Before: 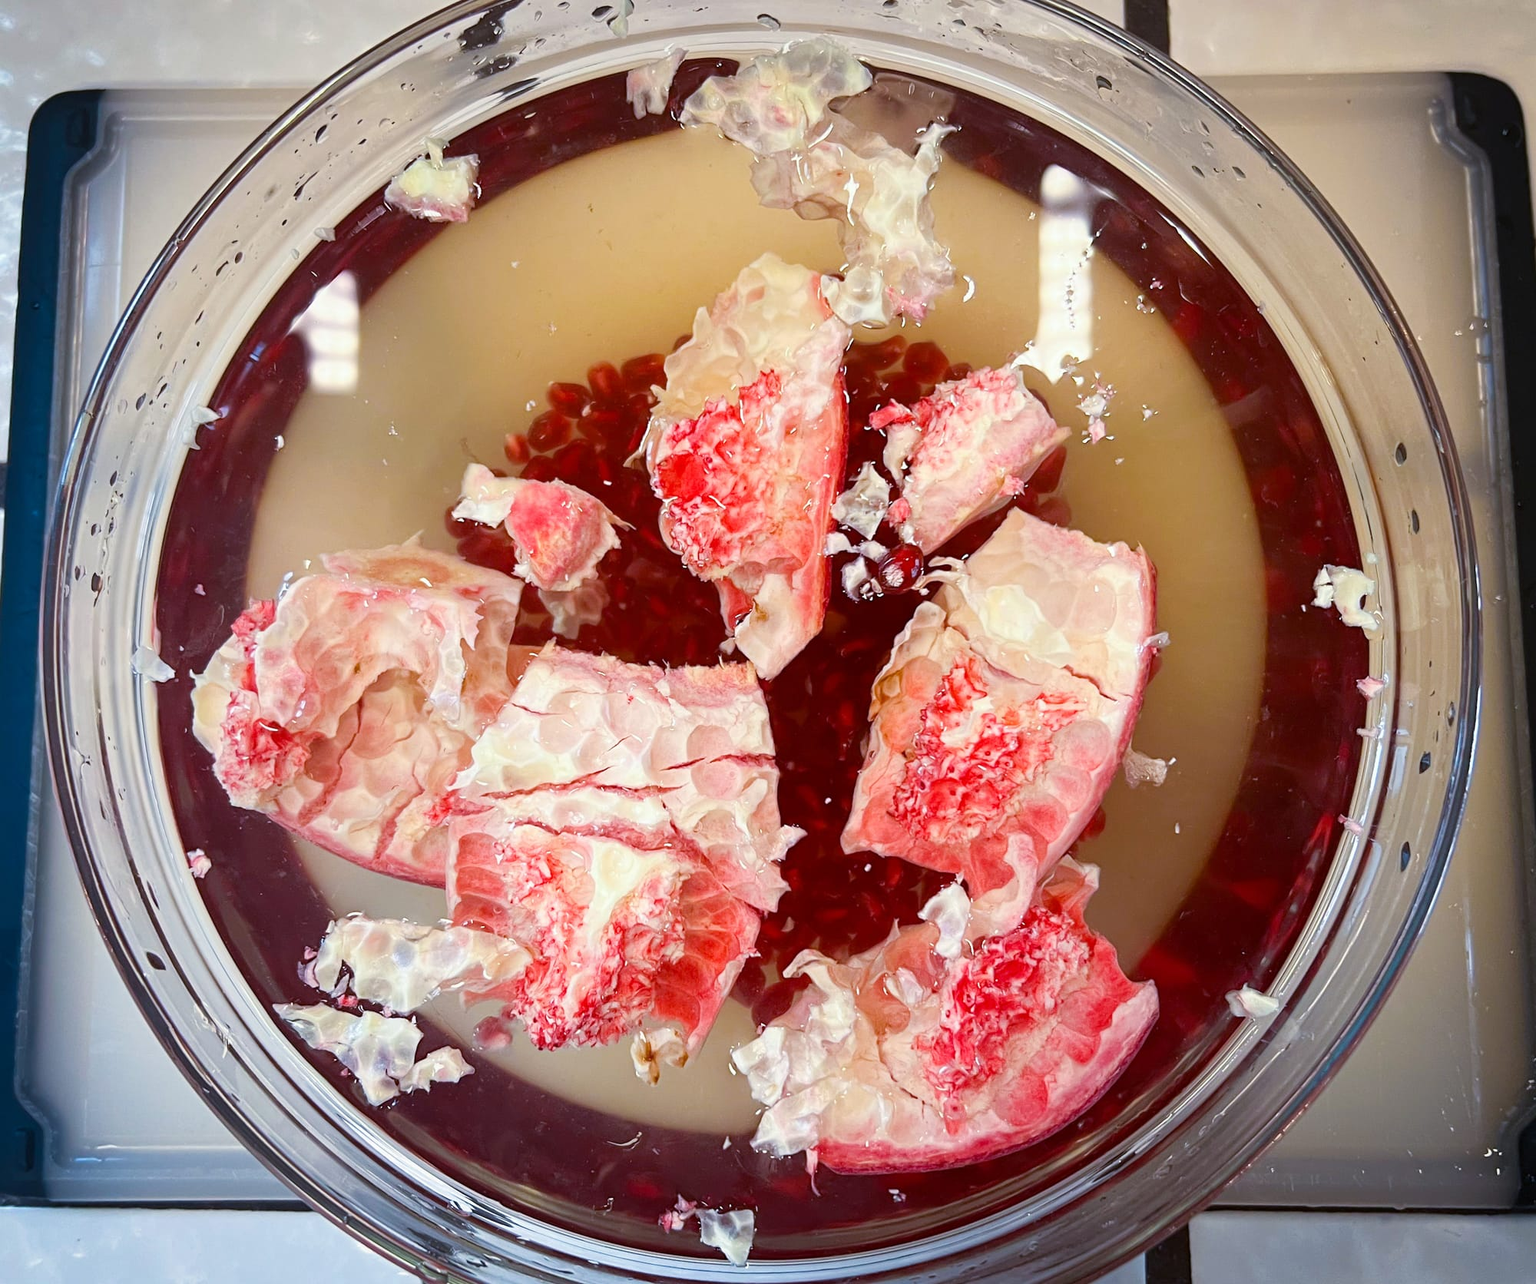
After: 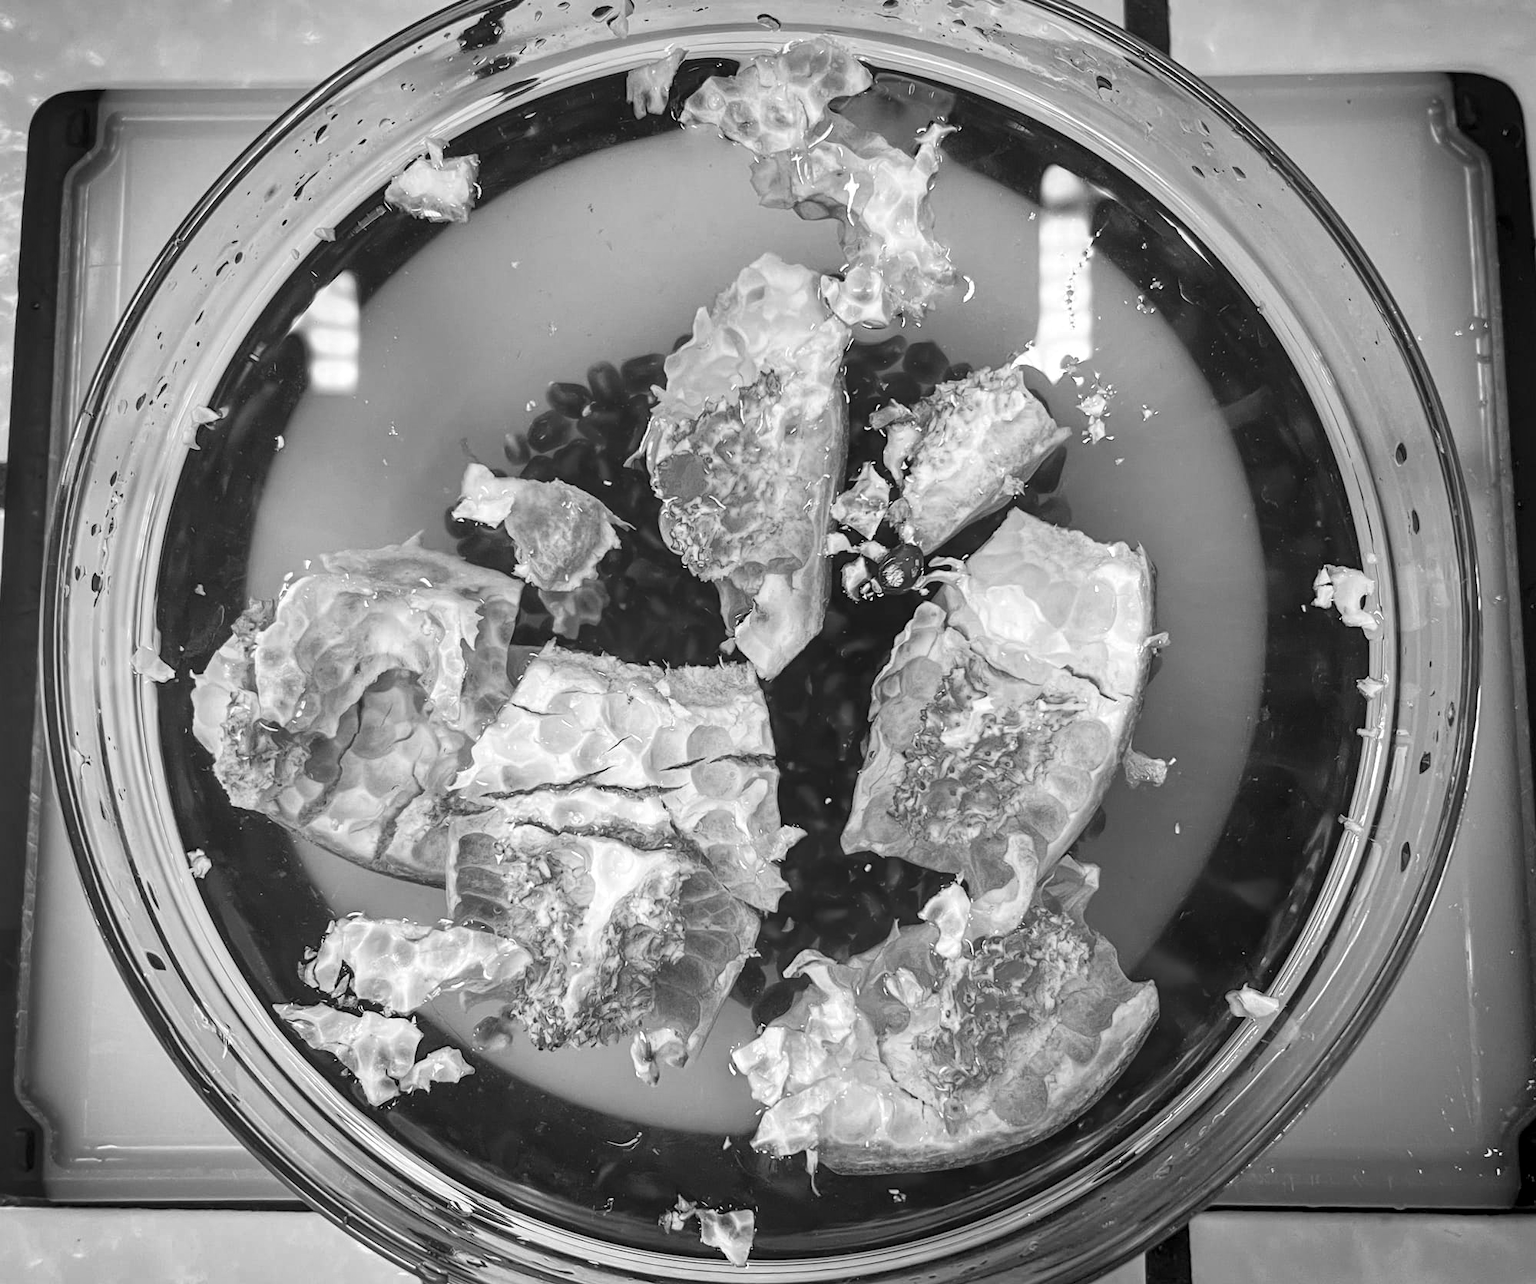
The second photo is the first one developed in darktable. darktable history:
monochrome: on, module defaults
local contrast: detail 130%
shadows and highlights: soften with gaussian
